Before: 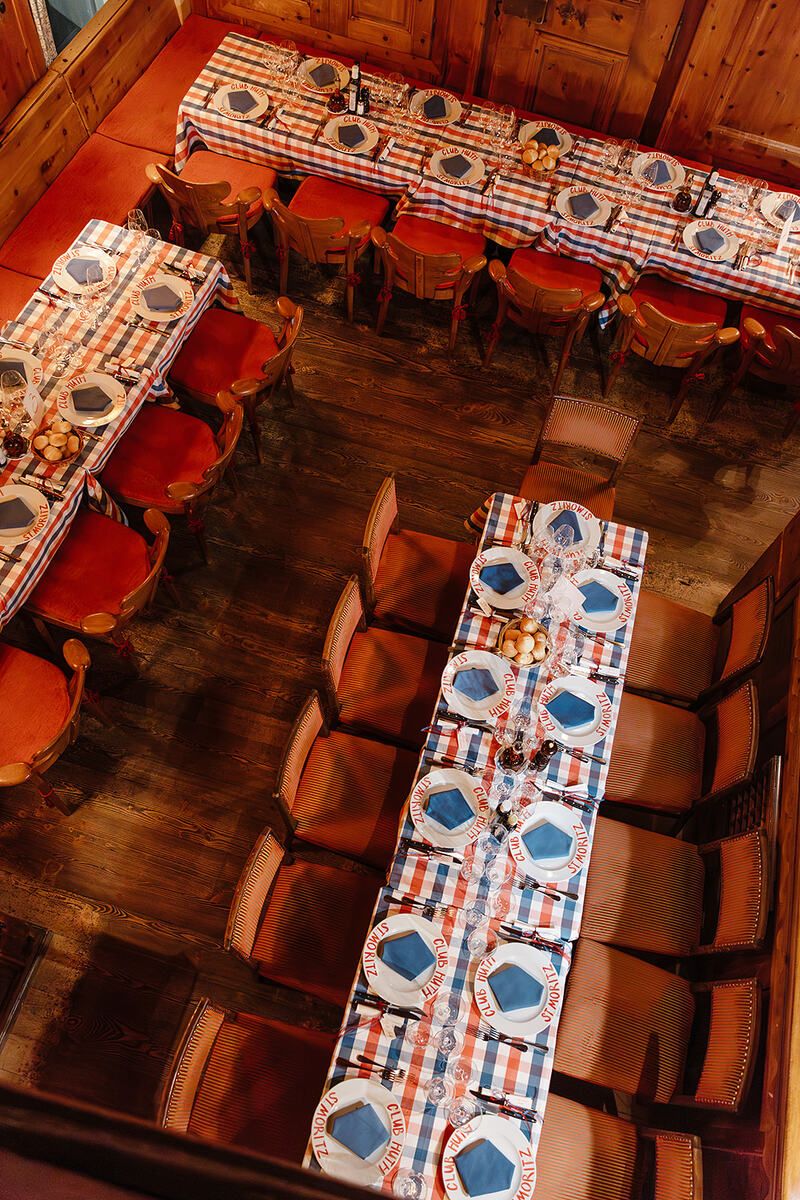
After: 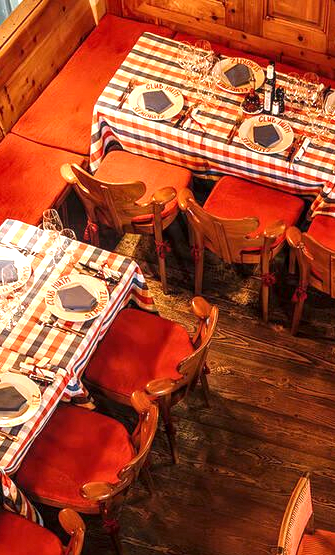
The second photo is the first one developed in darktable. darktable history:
crop and rotate: left 10.817%, top 0.062%, right 47.194%, bottom 53.626%
local contrast: on, module defaults
exposure: exposure 0.943 EV, compensate highlight preservation false
